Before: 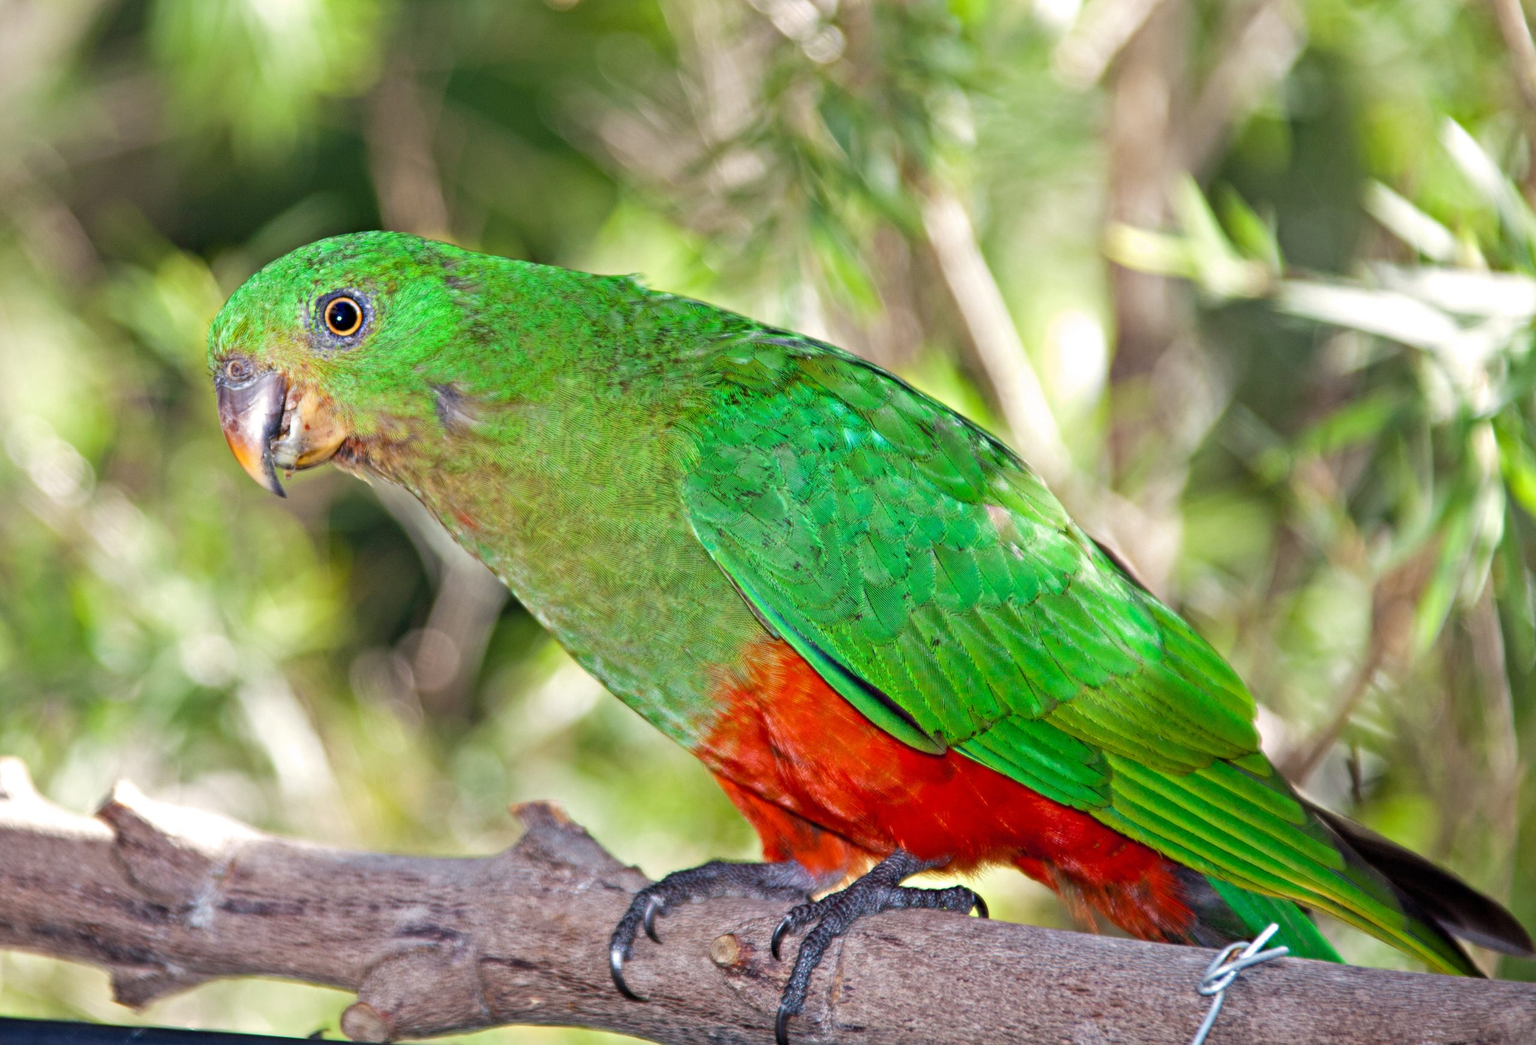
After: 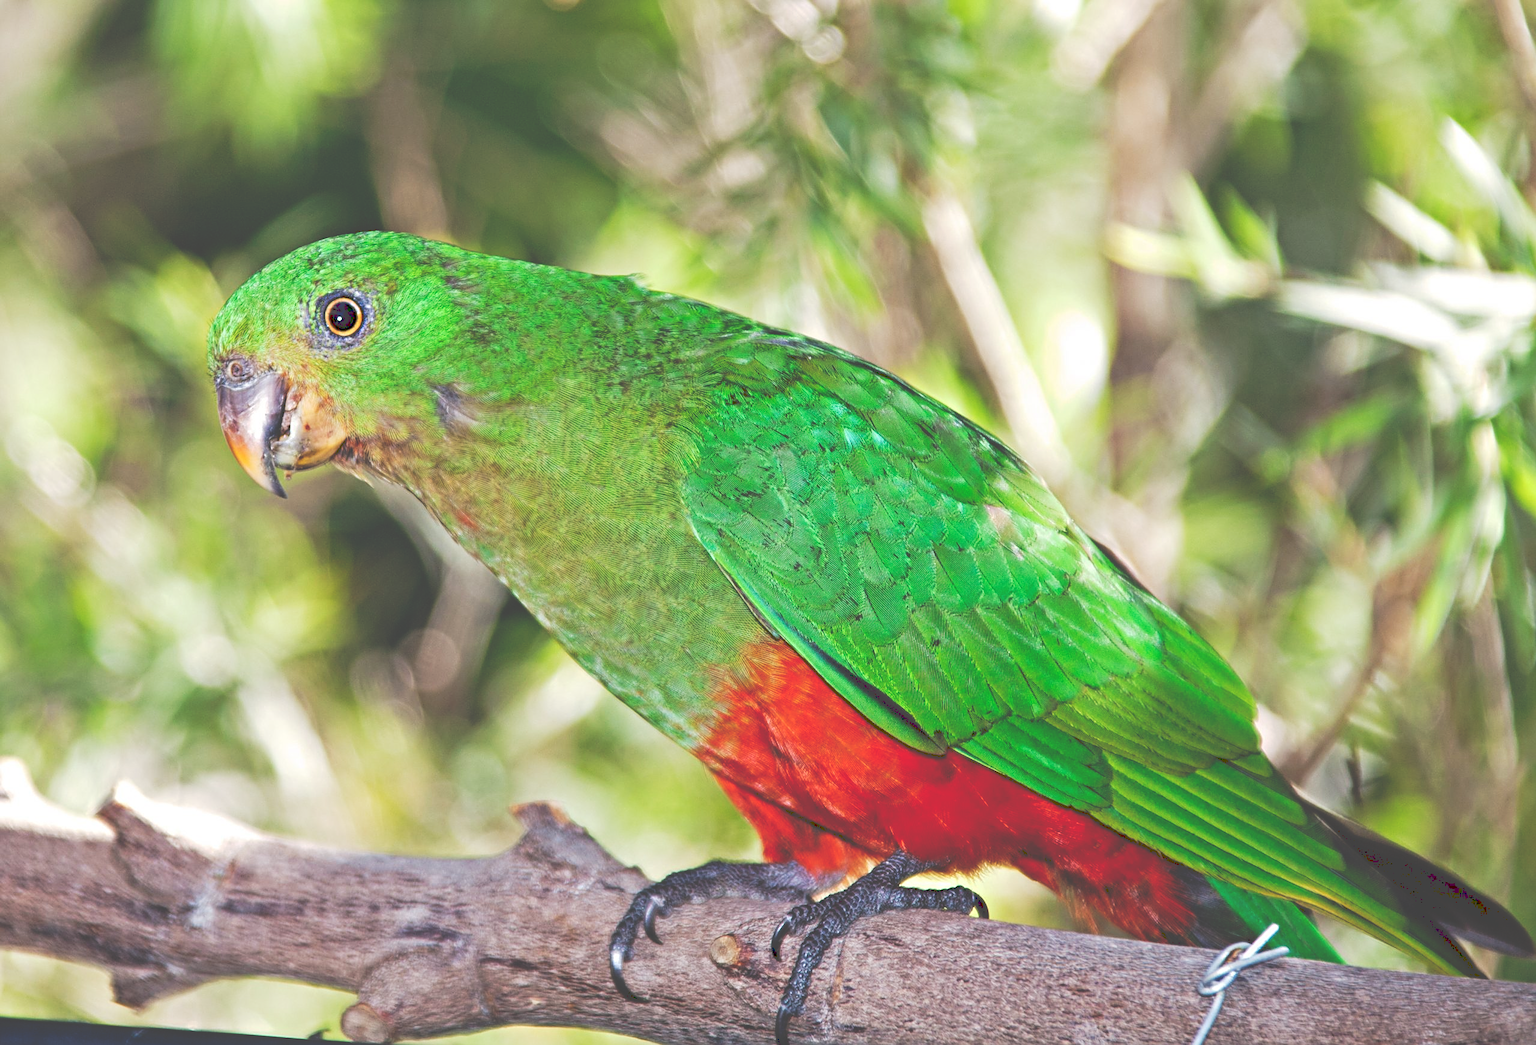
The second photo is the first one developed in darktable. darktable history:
tone curve: curves: ch0 [(0, 0) (0.003, 0.273) (0.011, 0.276) (0.025, 0.276) (0.044, 0.28) (0.069, 0.283) (0.1, 0.288) (0.136, 0.293) (0.177, 0.302) (0.224, 0.321) (0.277, 0.349) (0.335, 0.393) (0.399, 0.448) (0.468, 0.51) (0.543, 0.589) (0.623, 0.677) (0.709, 0.761) (0.801, 0.839) (0.898, 0.909) (1, 1)], preserve colors none
sharpen: on, module defaults
